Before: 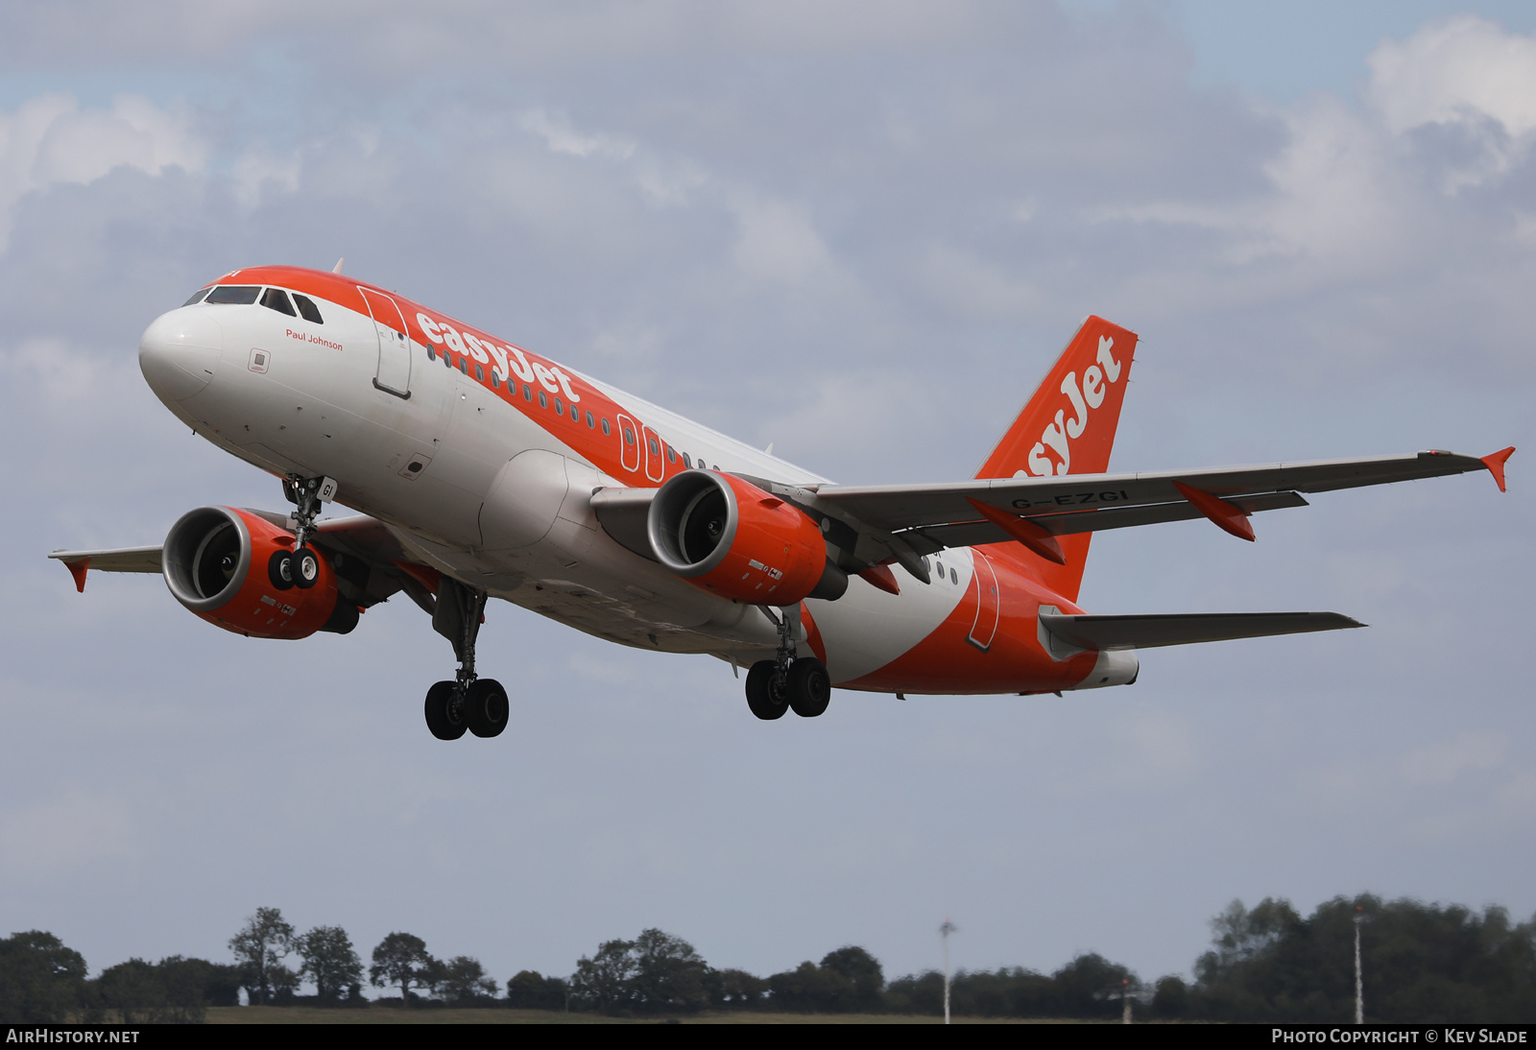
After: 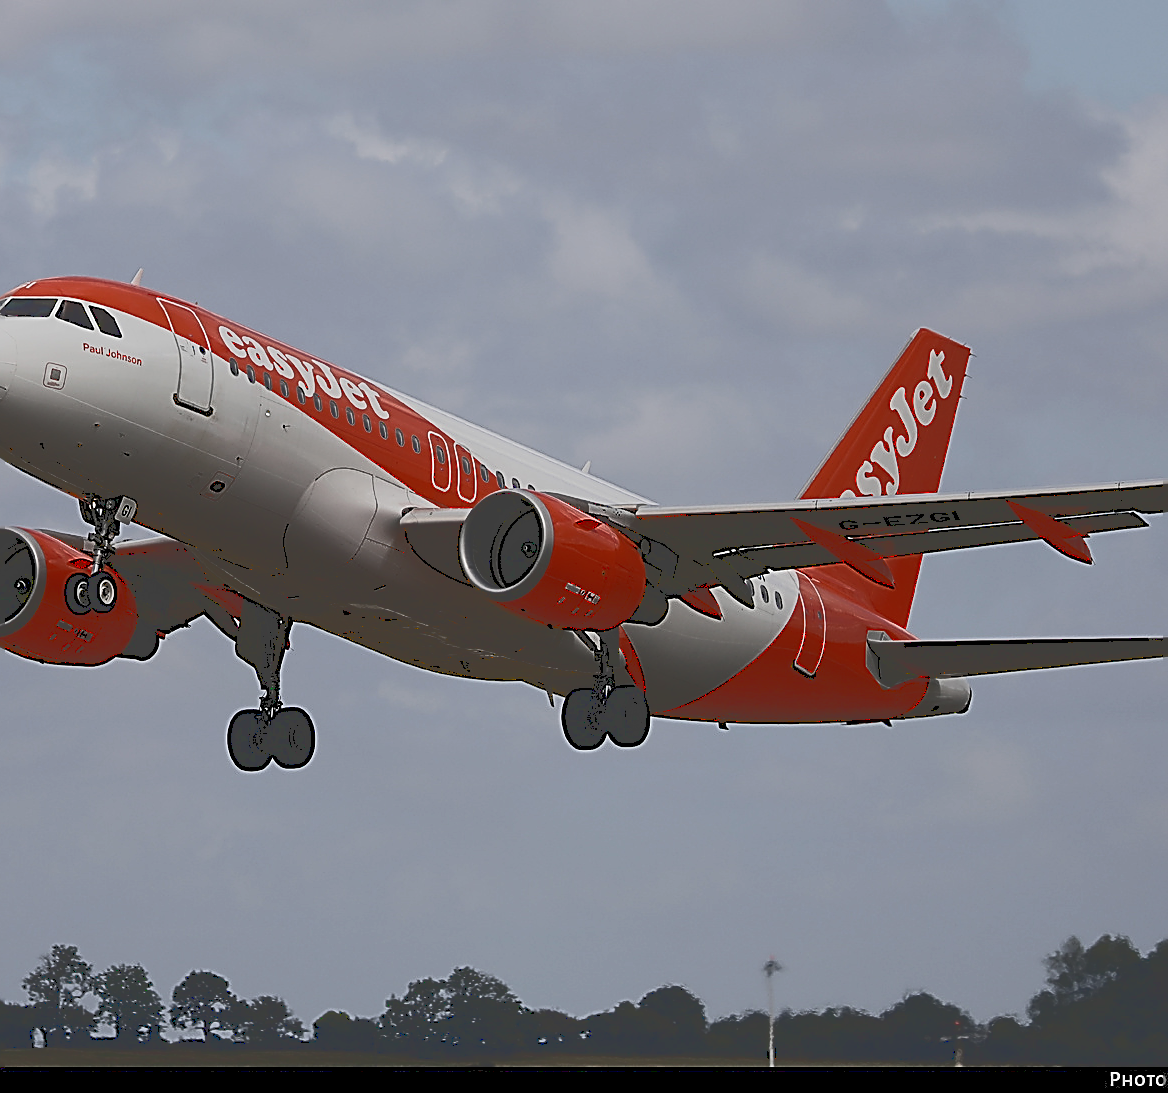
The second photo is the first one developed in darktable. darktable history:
crop: left 13.456%, right 13.506%
tone curve: curves: ch0 [(0, 0) (0.003, 0.26) (0.011, 0.26) (0.025, 0.26) (0.044, 0.257) (0.069, 0.257) (0.1, 0.257) (0.136, 0.255) (0.177, 0.258) (0.224, 0.272) (0.277, 0.294) (0.335, 0.346) (0.399, 0.422) (0.468, 0.536) (0.543, 0.657) (0.623, 0.757) (0.709, 0.823) (0.801, 0.872) (0.898, 0.92) (1, 1)]
sharpen: amount 1.993
exposure: exposure -1.002 EV, compensate highlight preservation false
